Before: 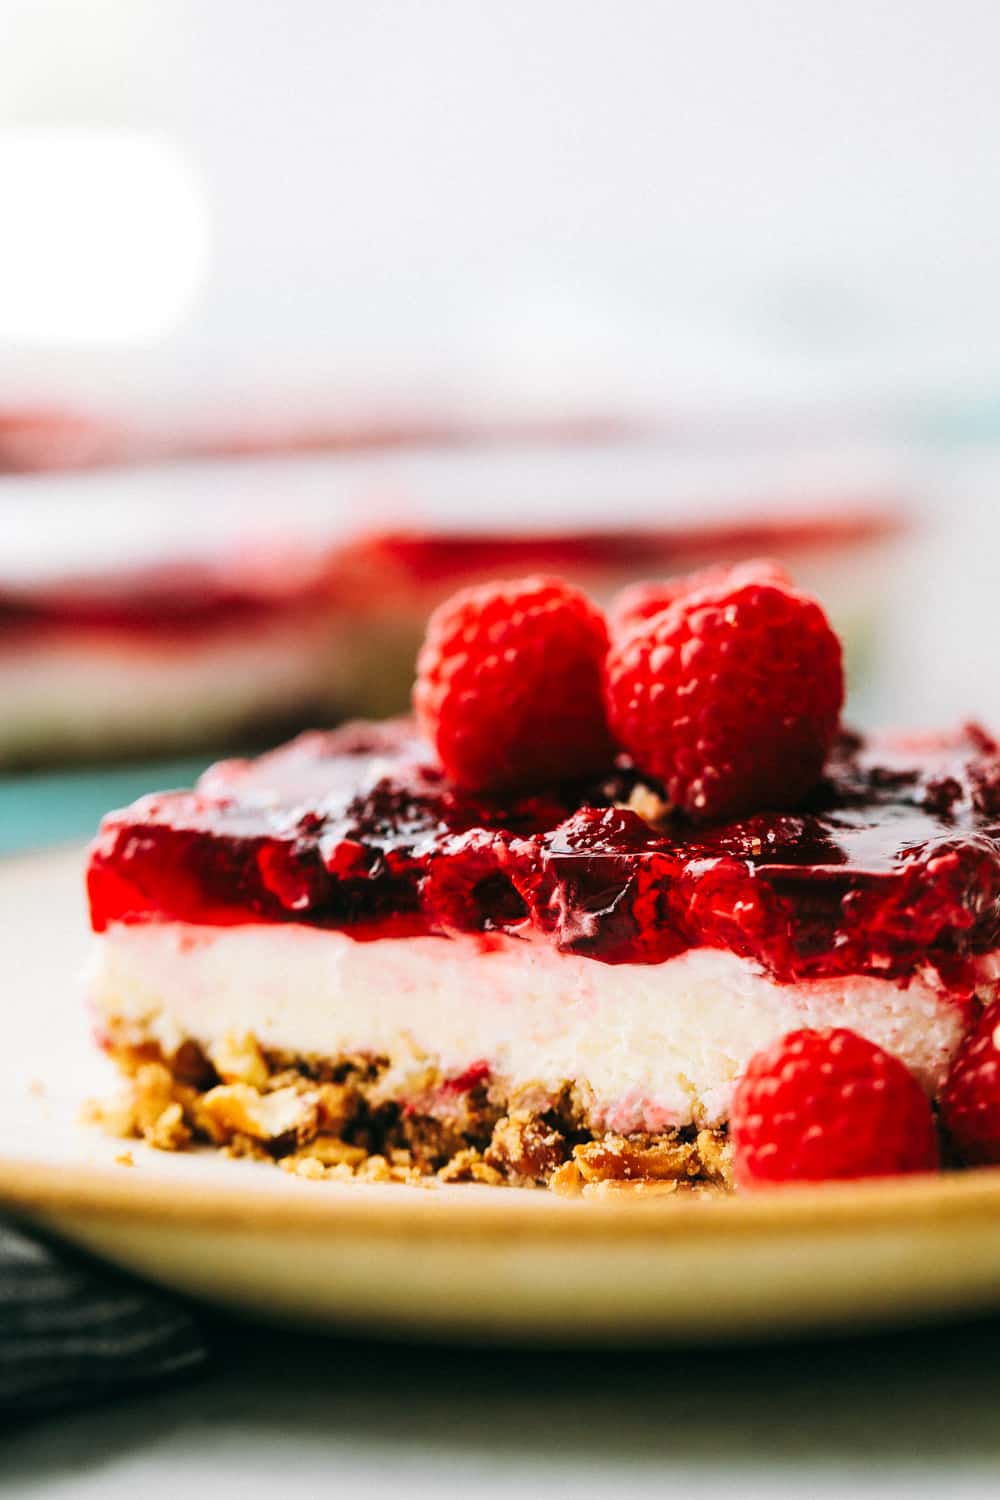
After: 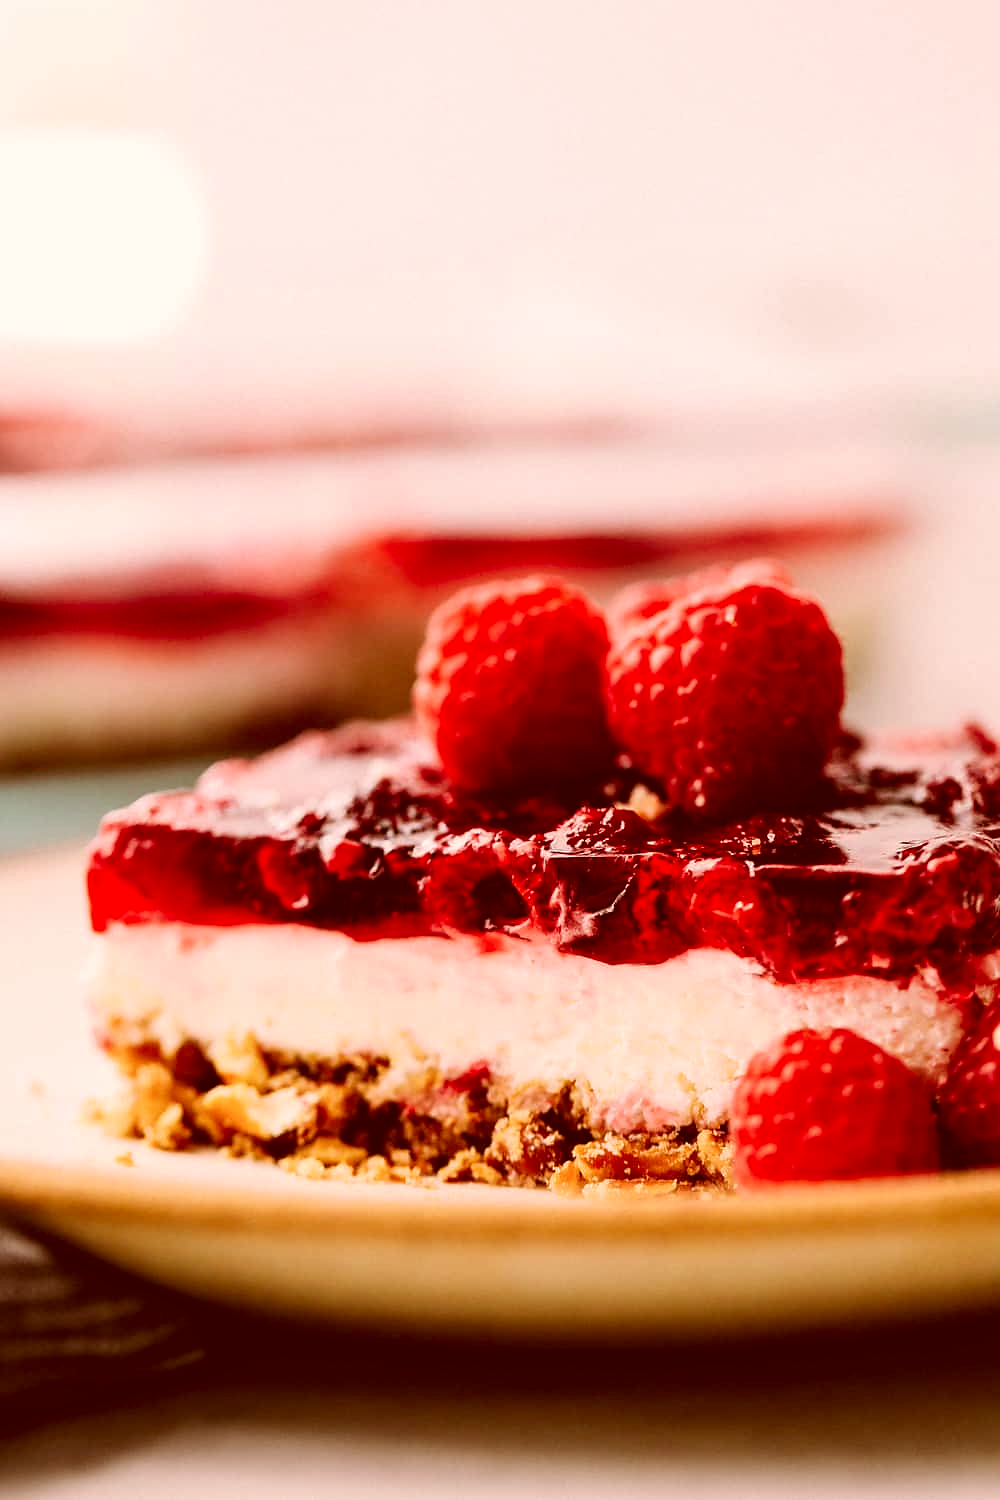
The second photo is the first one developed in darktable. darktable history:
sharpen: radius 0.995, threshold 0.989
color correction: highlights a* 9.46, highlights b* 8.9, shadows a* 39.46, shadows b* 39.87, saturation 0.787
